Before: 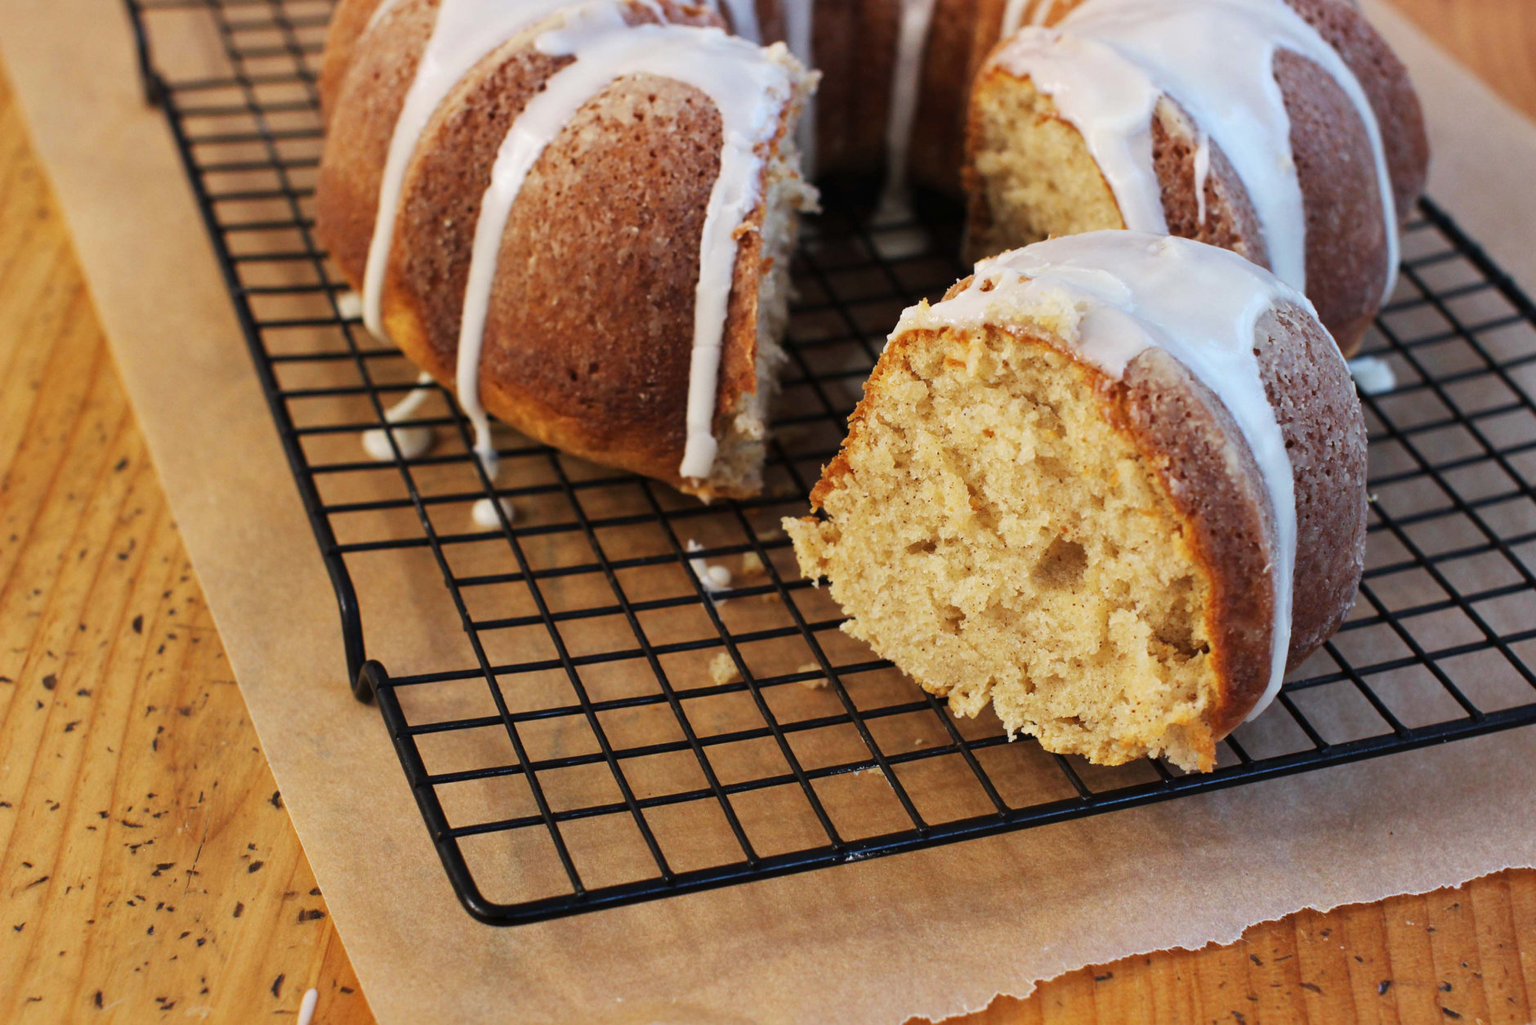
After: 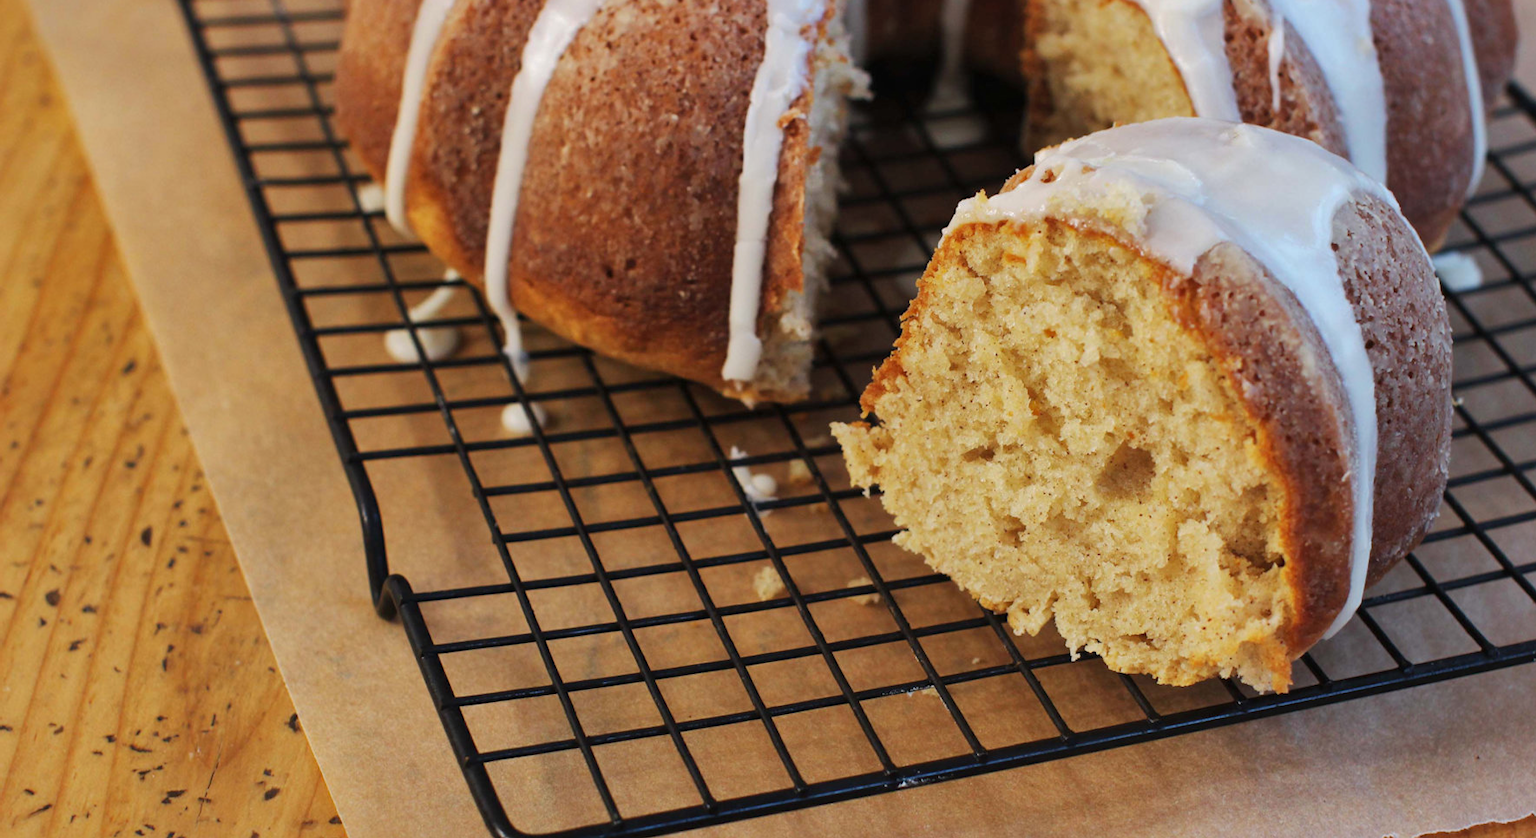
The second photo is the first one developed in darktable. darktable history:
crop and rotate: angle 0.031°, top 11.687%, right 5.765%, bottom 11.14%
shadows and highlights: shadows 30.12
